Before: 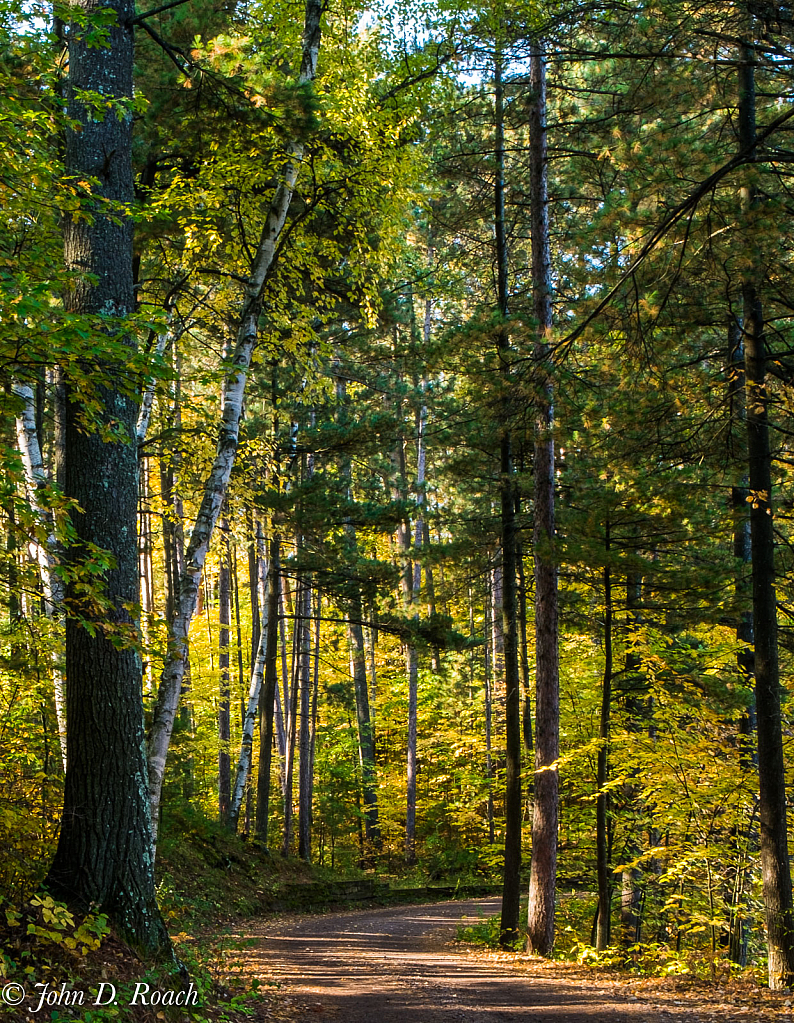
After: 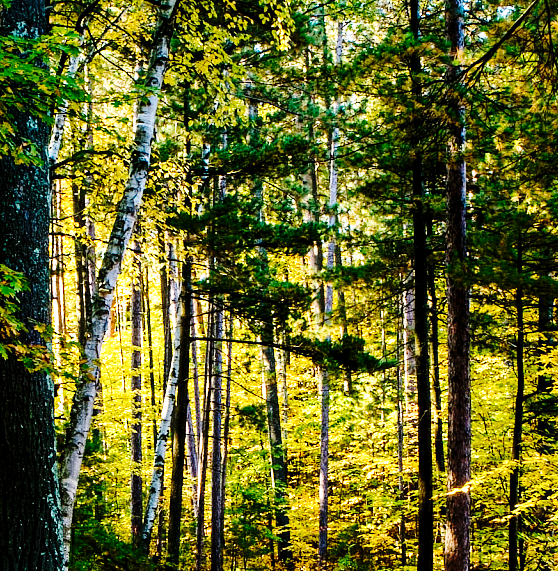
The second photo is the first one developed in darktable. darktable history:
exposure: compensate exposure bias true, compensate highlight preservation false
crop: left 11.116%, top 27.197%, right 18.27%, bottom 16.961%
tone curve: curves: ch0 [(0.003, 0) (0.066, 0.017) (0.163, 0.09) (0.264, 0.238) (0.395, 0.421) (0.517, 0.56) (0.688, 0.743) (0.791, 0.814) (1, 1)]; ch1 [(0, 0) (0.164, 0.115) (0.337, 0.332) (0.39, 0.398) (0.464, 0.461) (0.501, 0.5) (0.507, 0.503) (0.534, 0.537) (0.577, 0.59) (0.652, 0.681) (0.733, 0.749) (0.811, 0.796) (1, 1)]; ch2 [(0, 0) (0.337, 0.382) (0.464, 0.476) (0.501, 0.502) (0.527, 0.54) (0.551, 0.565) (0.6, 0.59) (0.687, 0.675) (1, 1)], preserve colors none
base curve: curves: ch0 [(0, 0) (0.036, 0.037) (0.121, 0.228) (0.46, 0.76) (0.859, 0.983) (1, 1)], preserve colors none
tone equalizer: on, module defaults
local contrast: mode bilateral grid, contrast 26, coarseness 49, detail 121%, midtone range 0.2
